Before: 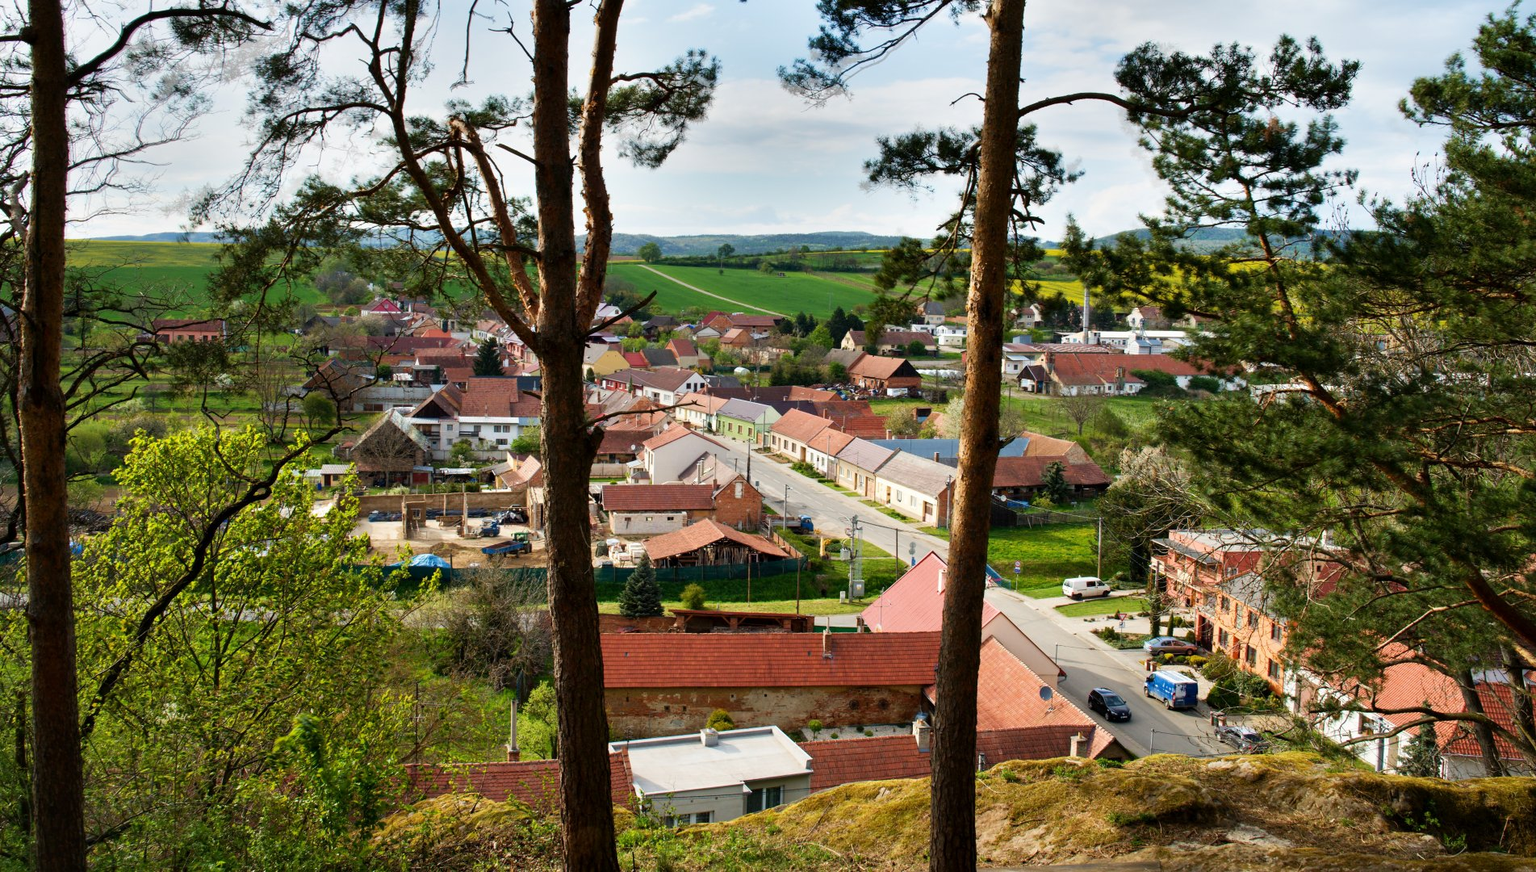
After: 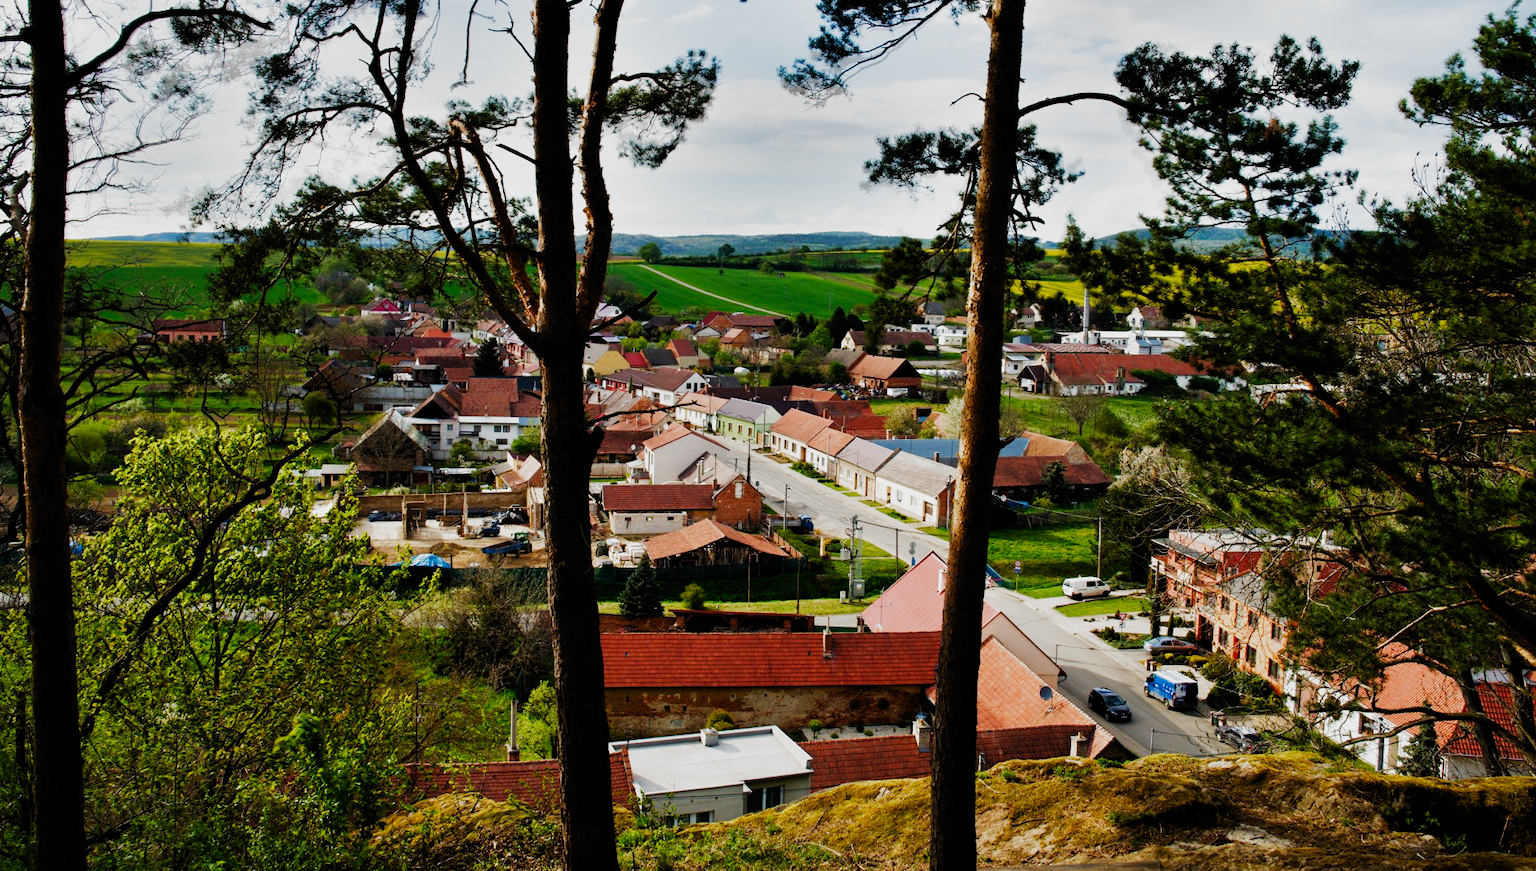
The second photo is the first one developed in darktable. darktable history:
filmic rgb: black relative exposure -6.43 EV, white relative exposure 2.43 EV, threshold 3 EV, hardness 5.27, latitude 0.1%, contrast 1.425, highlights saturation mix 2%, preserve chrominance no, color science v5 (2021), contrast in shadows safe, contrast in highlights safe, enable highlight reconstruction true
exposure: exposure -0.36 EV, compensate highlight preservation false
